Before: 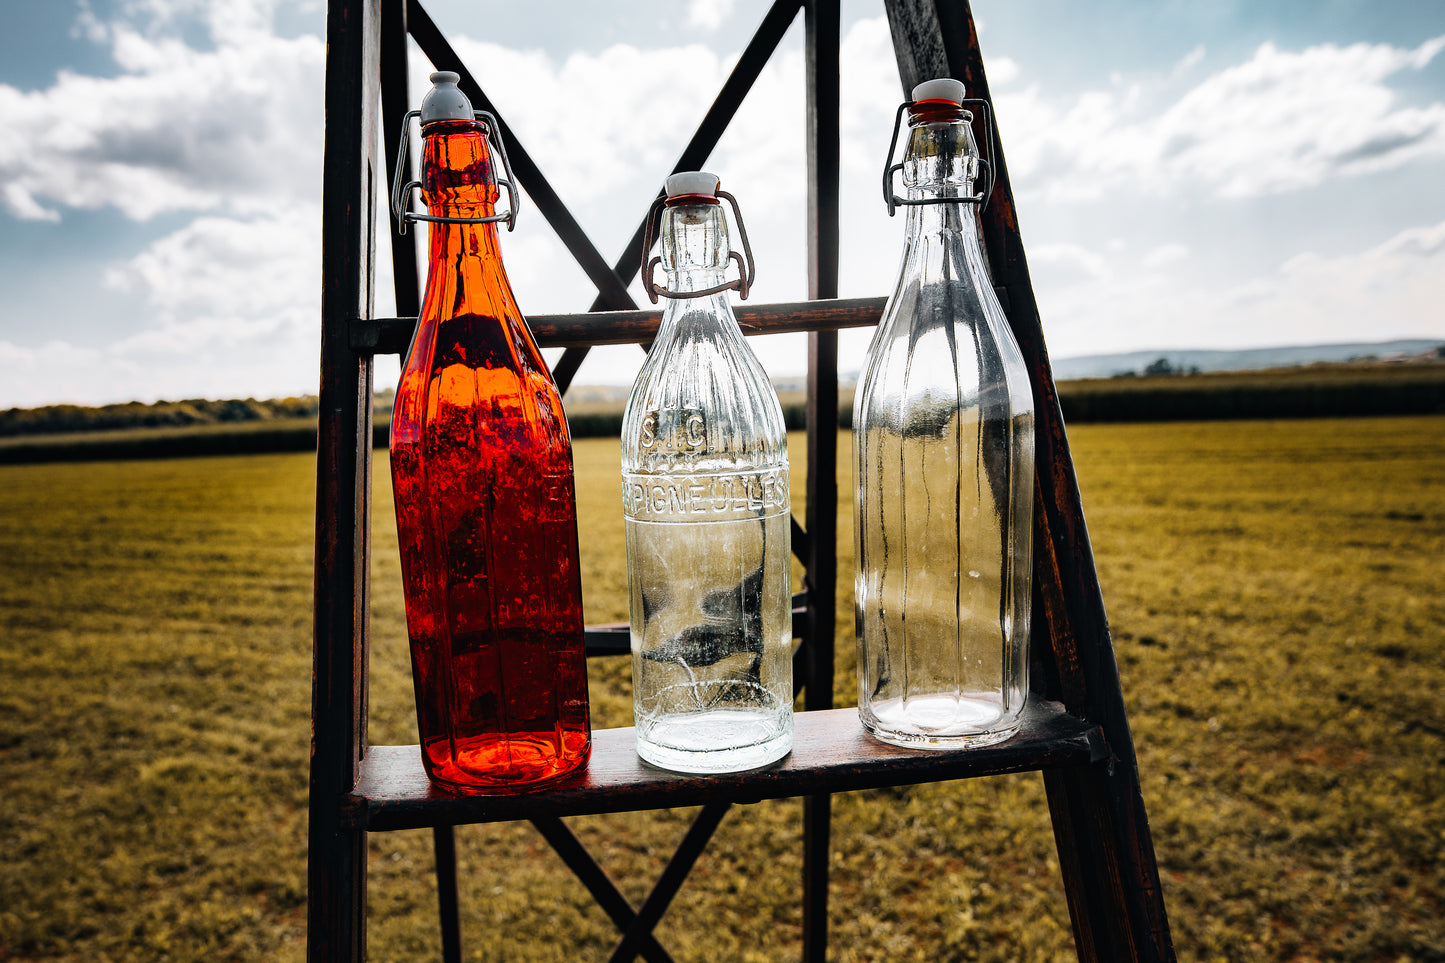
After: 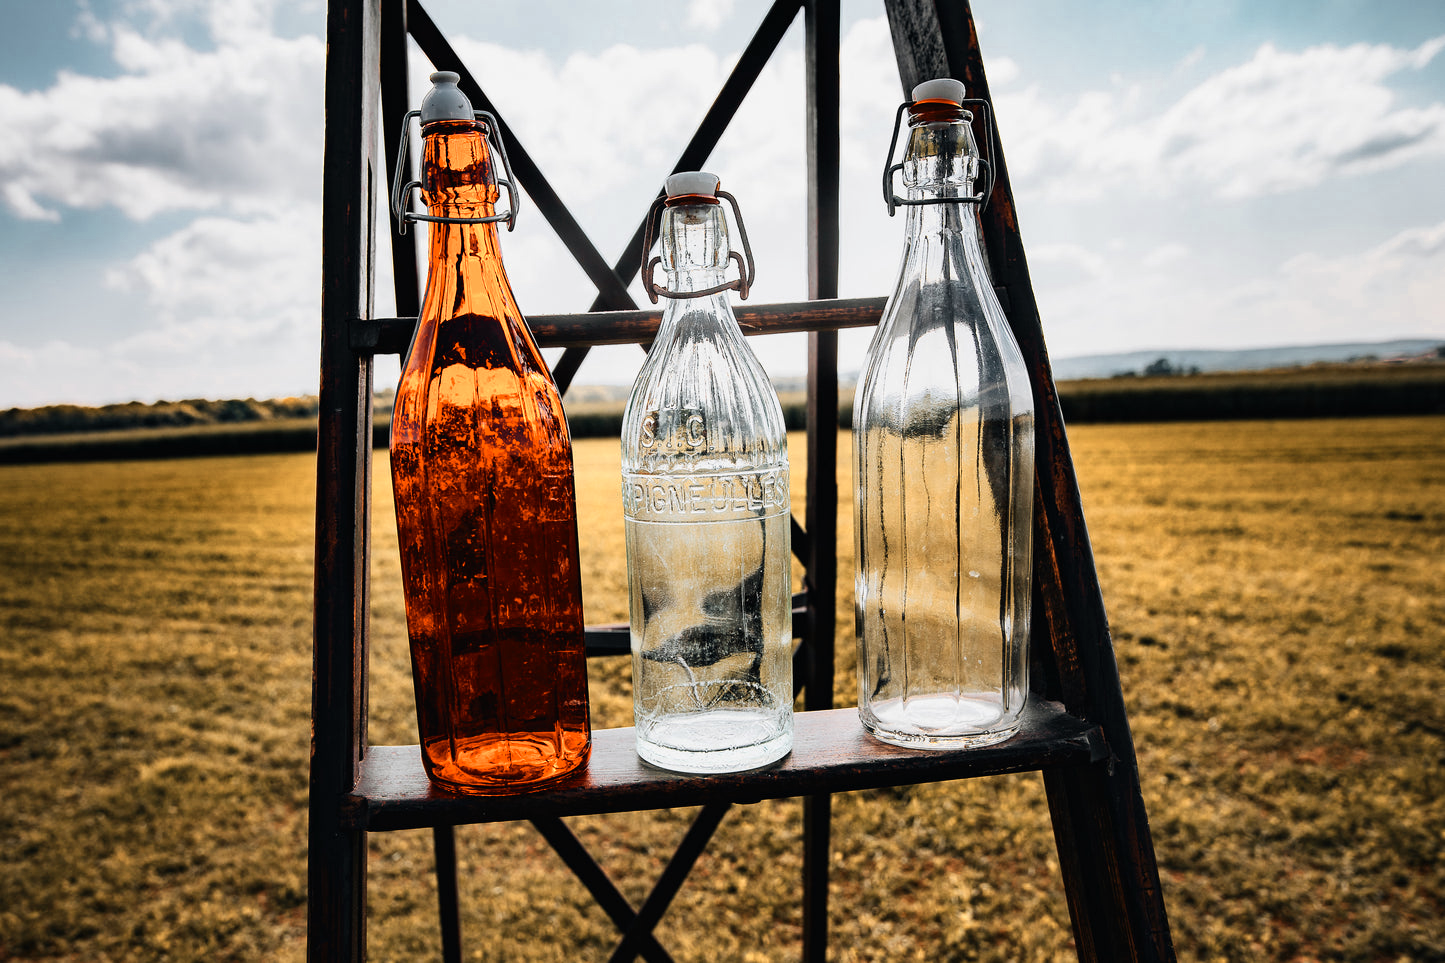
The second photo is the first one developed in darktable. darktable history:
exposure: exposure -0.116 EV, compensate exposure bias true, compensate highlight preservation false
color zones: curves: ch0 [(0.018, 0.548) (0.197, 0.654) (0.425, 0.447) (0.605, 0.658) (0.732, 0.579)]; ch1 [(0.105, 0.531) (0.224, 0.531) (0.386, 0.39) (0.618, 0.456) (0.732, 0.456) (0.956, 0.421)]; ch2 [(0.039, 0.583) (0.215, 0.465) (0.399, 0.544) (0.465, 0.548) (0.614, 0.447) (0.724, 0.43) (0.882, 0.623) (0.956, 0.632)]
